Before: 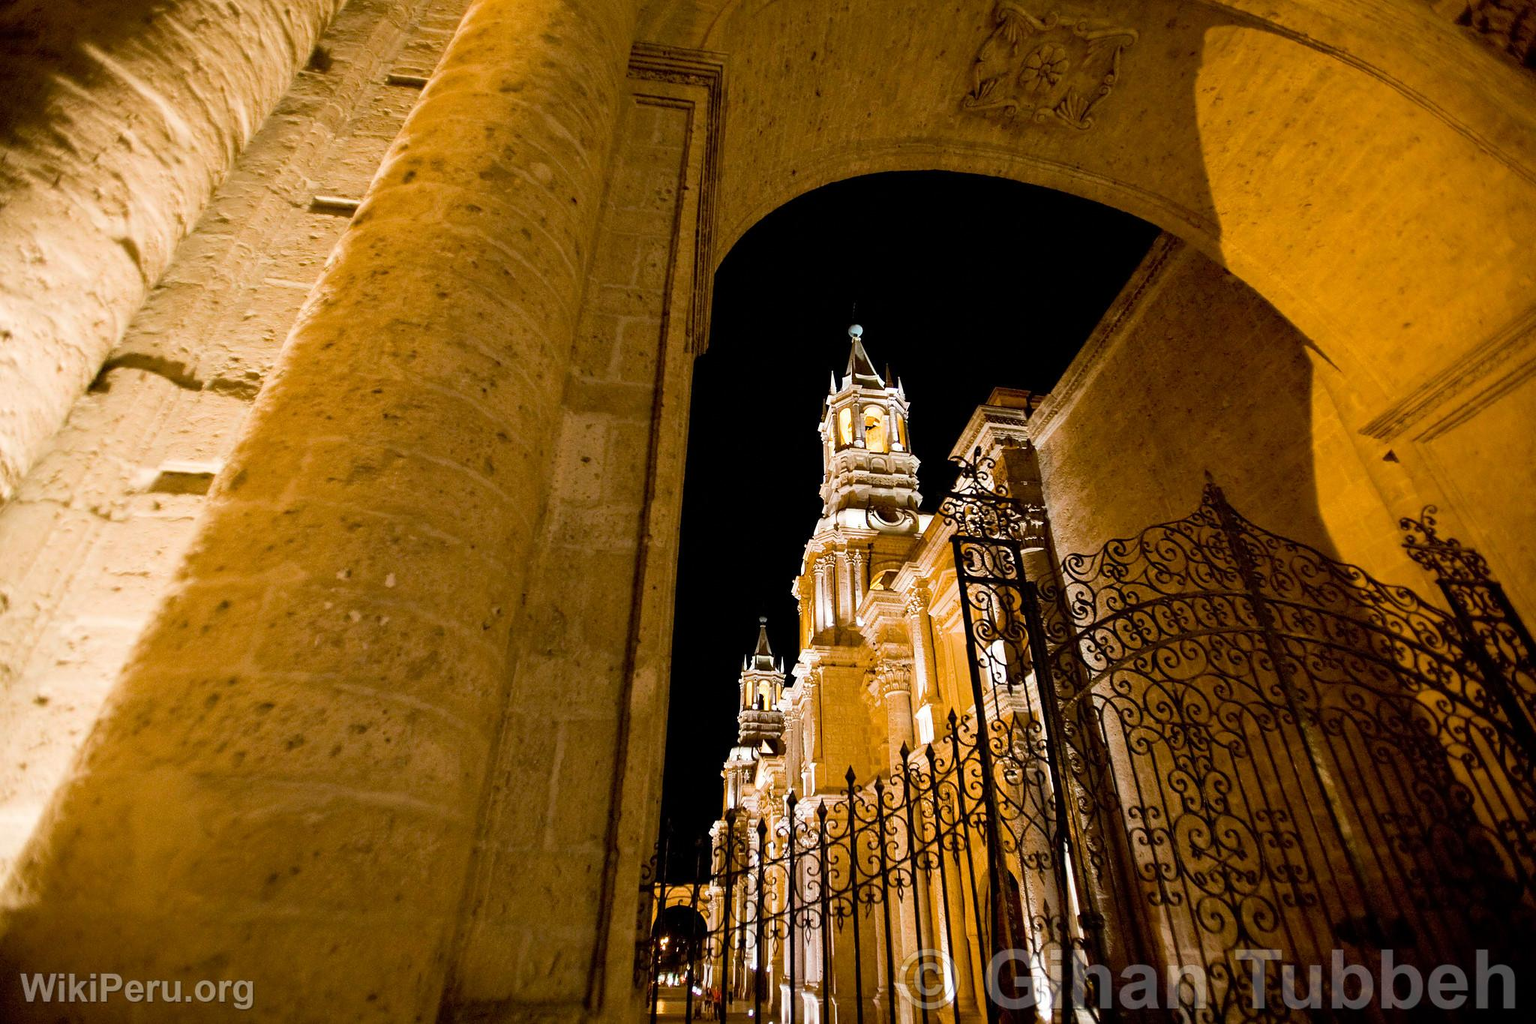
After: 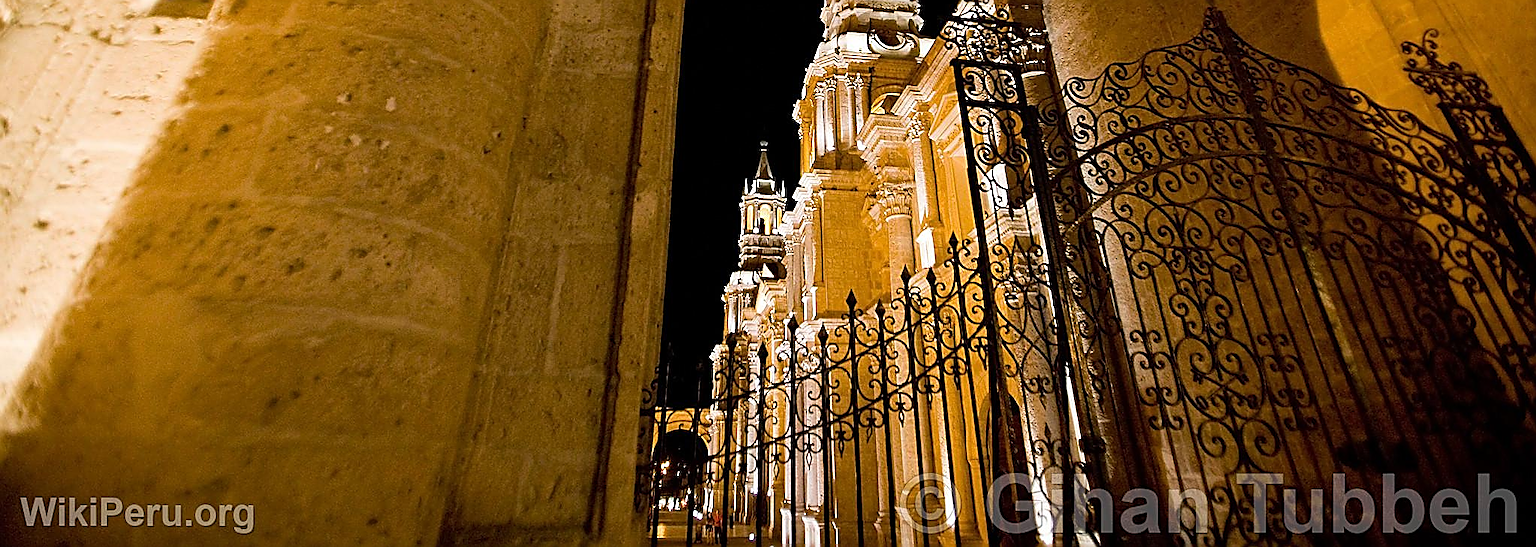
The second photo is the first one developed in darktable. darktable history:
crop and rotate: top 46.59%, right 0.055%
sharpen: radius 1.707, amount 1.307
